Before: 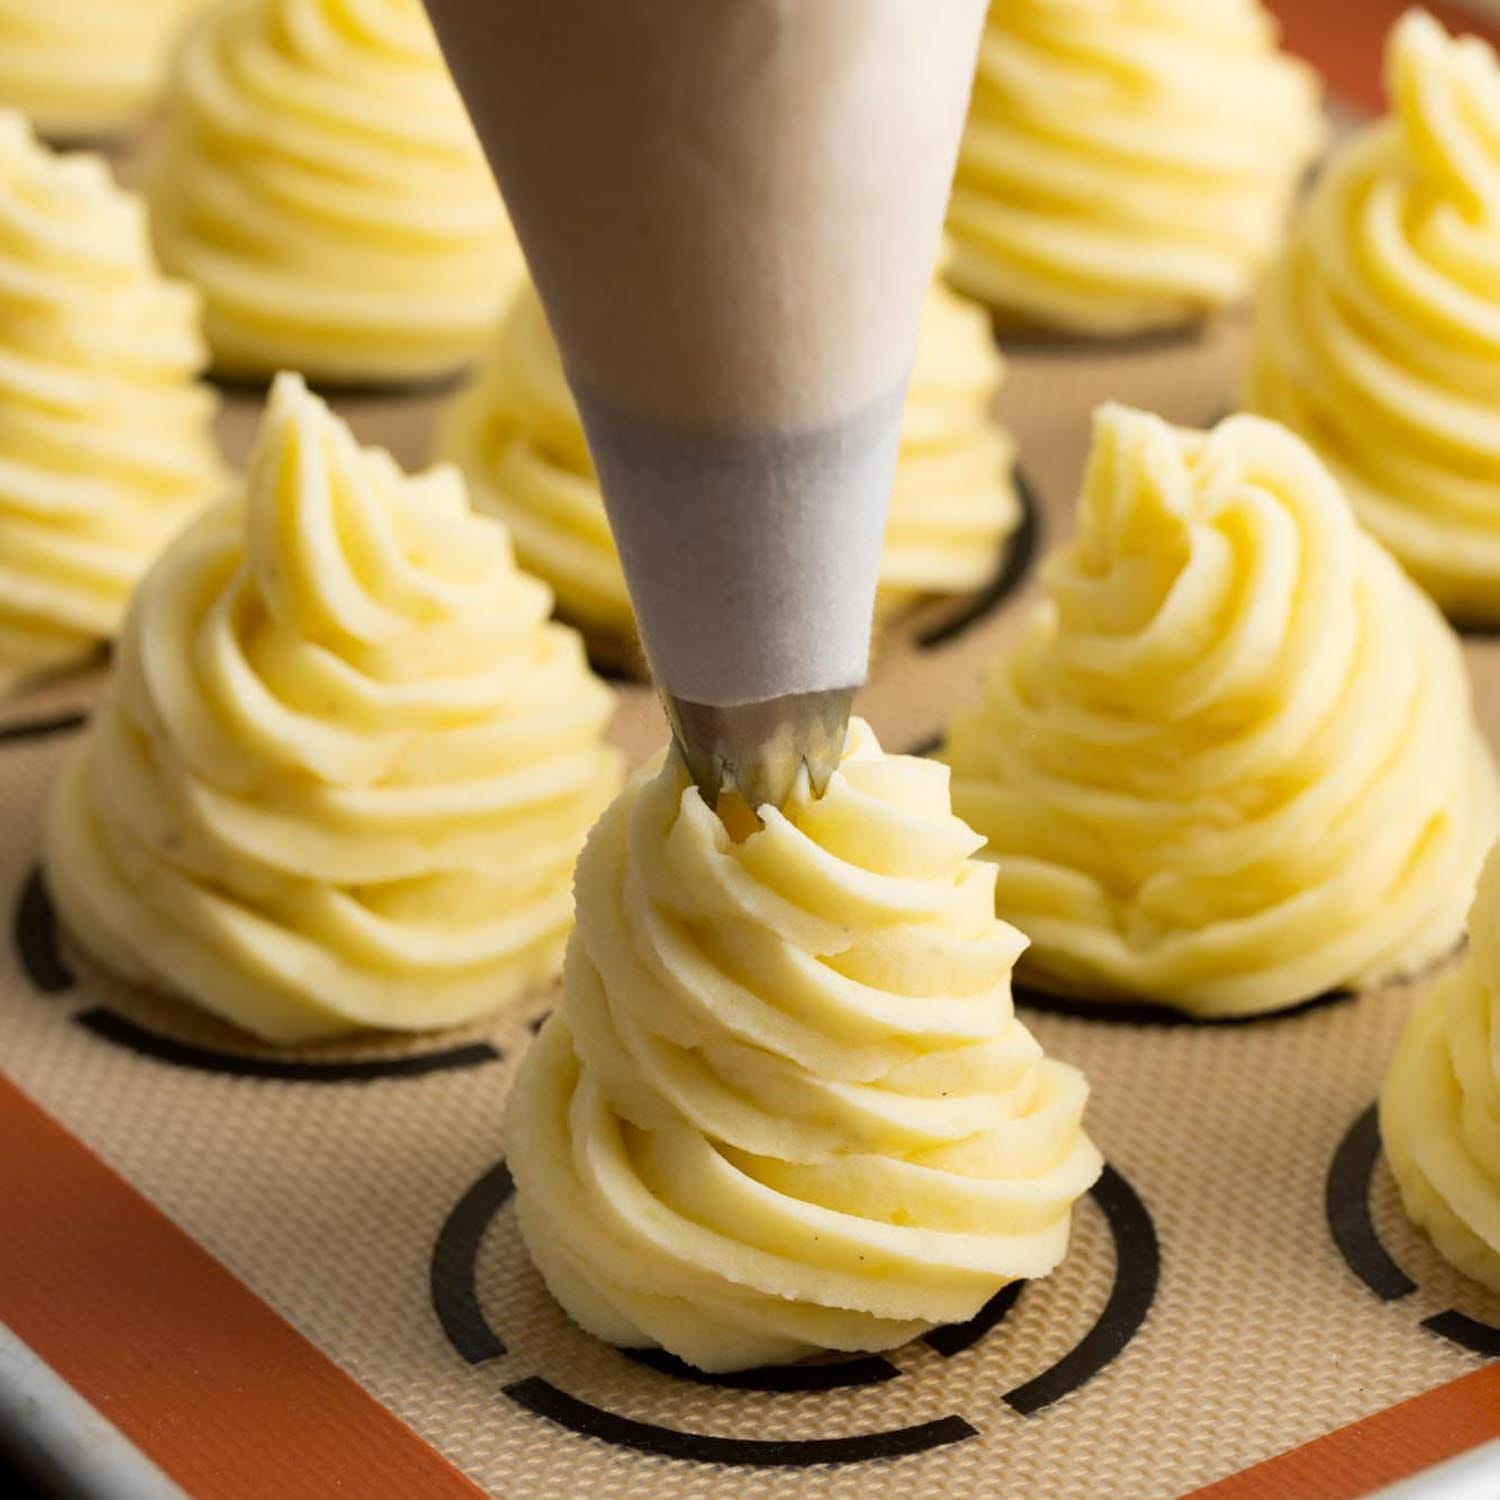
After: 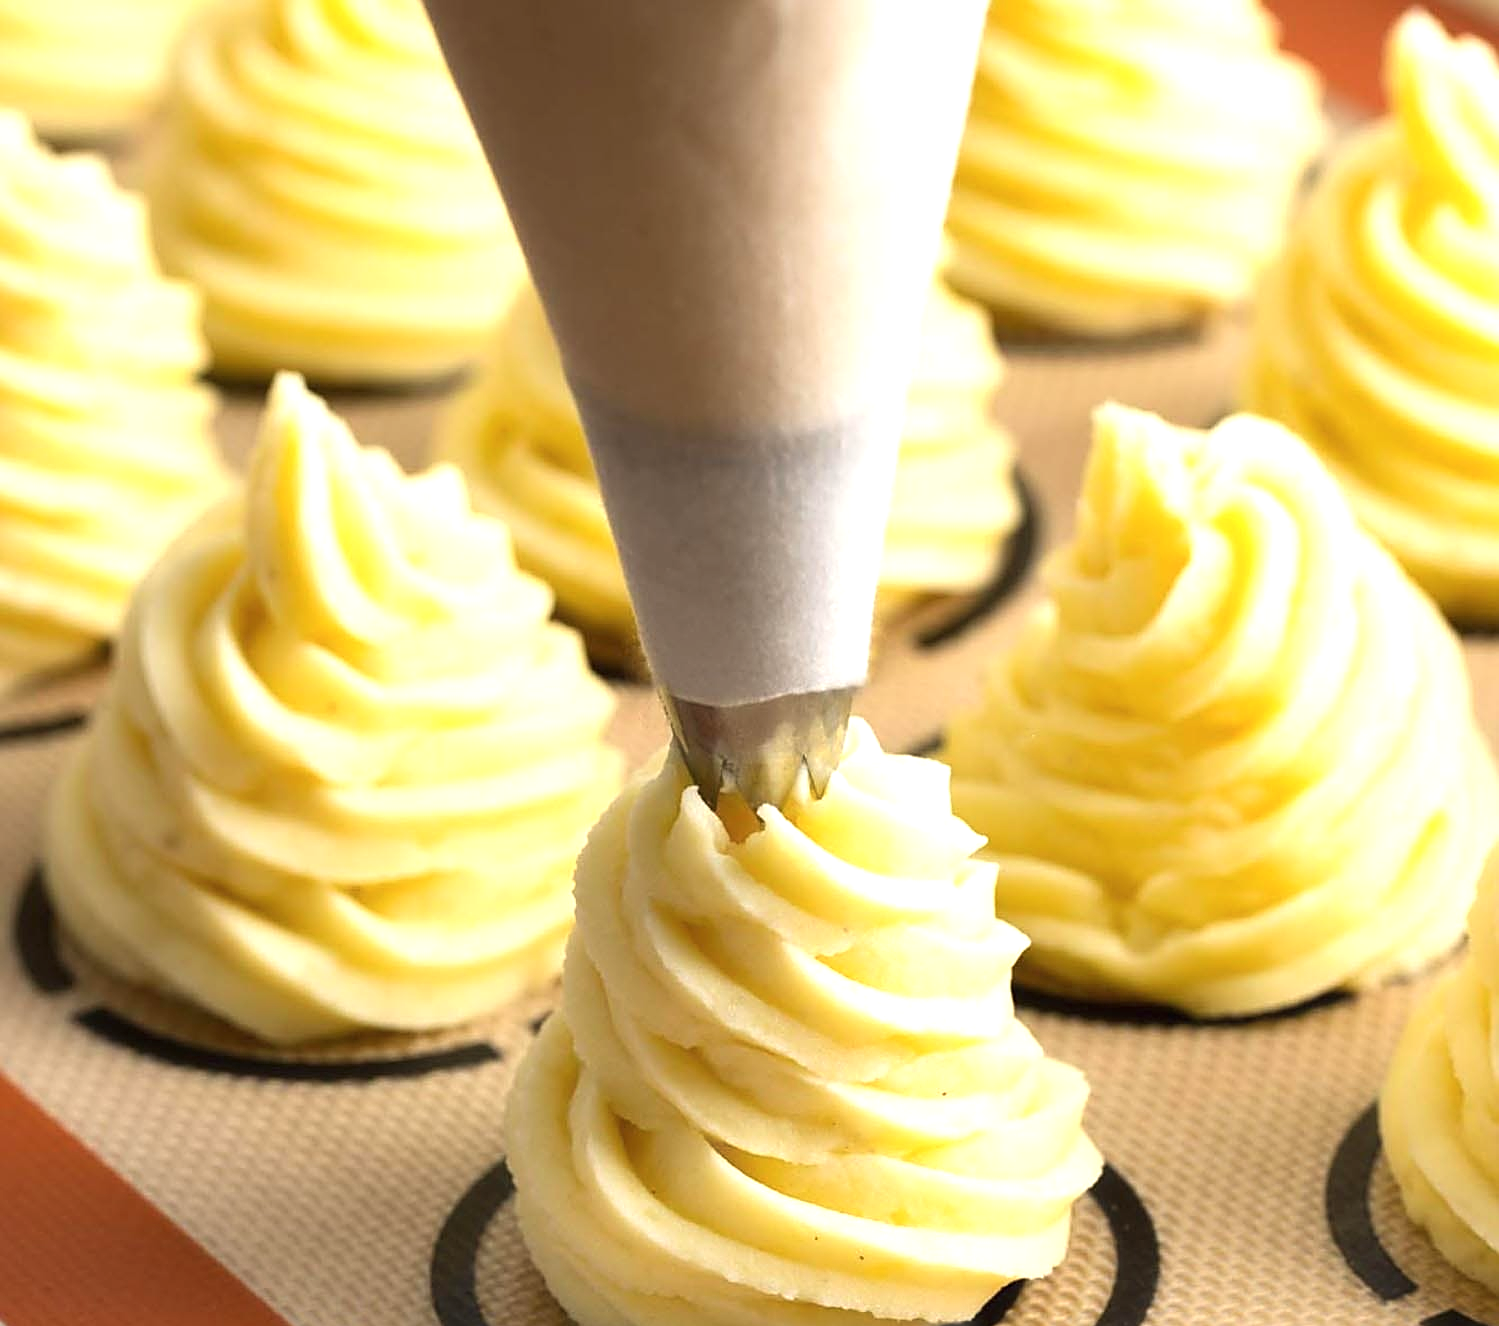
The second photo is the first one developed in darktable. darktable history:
exposure: black level correction 0, exposure 0.691 EV, compensate highlight preservation false
crop and rotate: top 0%, bottom 11.582%
sharpen: on, module defaults
haze removal: strength -0.102, compatibility mode true, adaptive false
